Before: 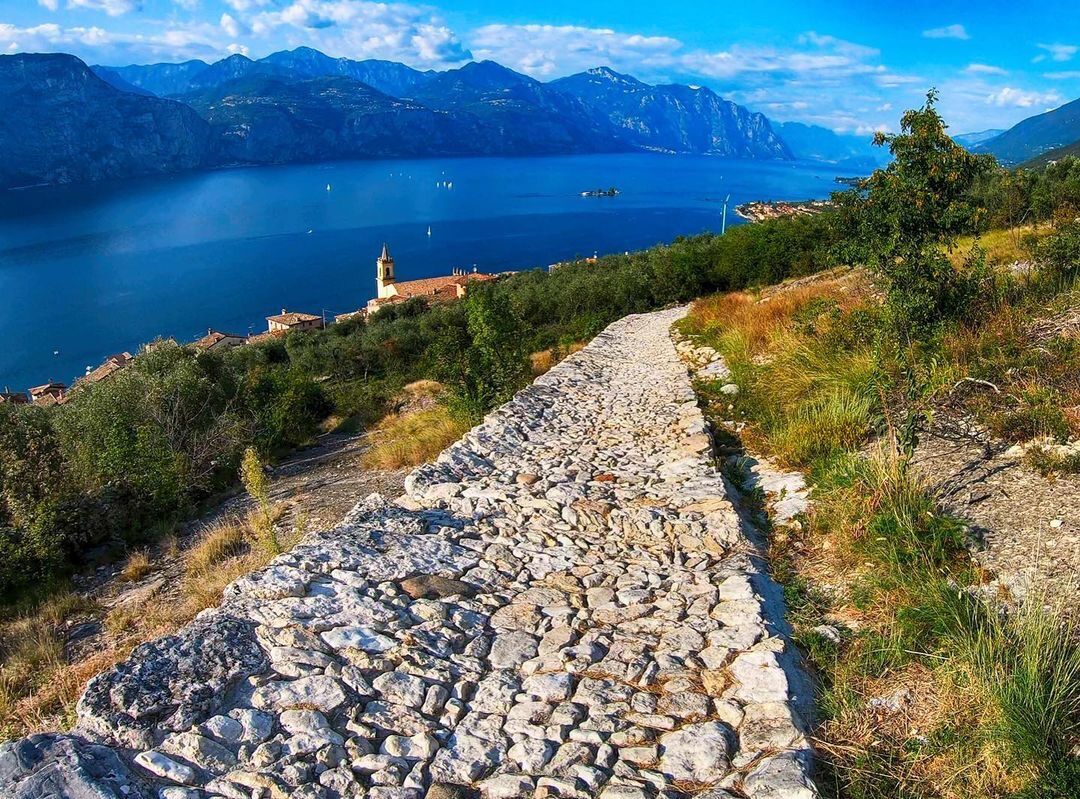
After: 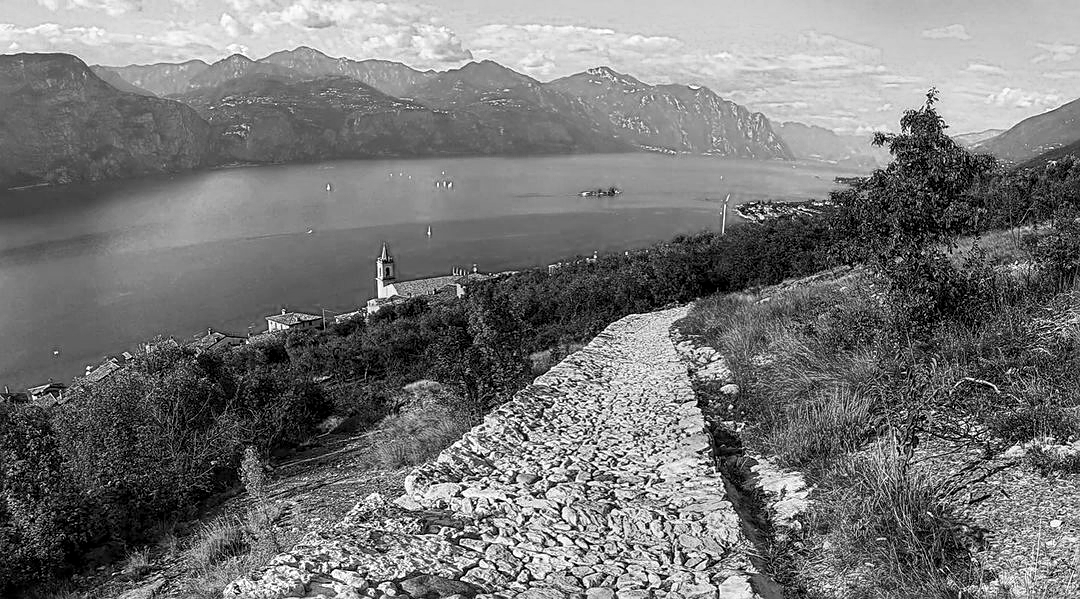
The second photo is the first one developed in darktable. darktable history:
local contrast: on, module defaults
sharpen: on, module defaults
crop: bottom 24.99%
color calibration: output gray [0.246, 0.254, 0.501, 0], illuminant as shot in camera, x 0.358, y 0.373, temperature 4628.91 K
